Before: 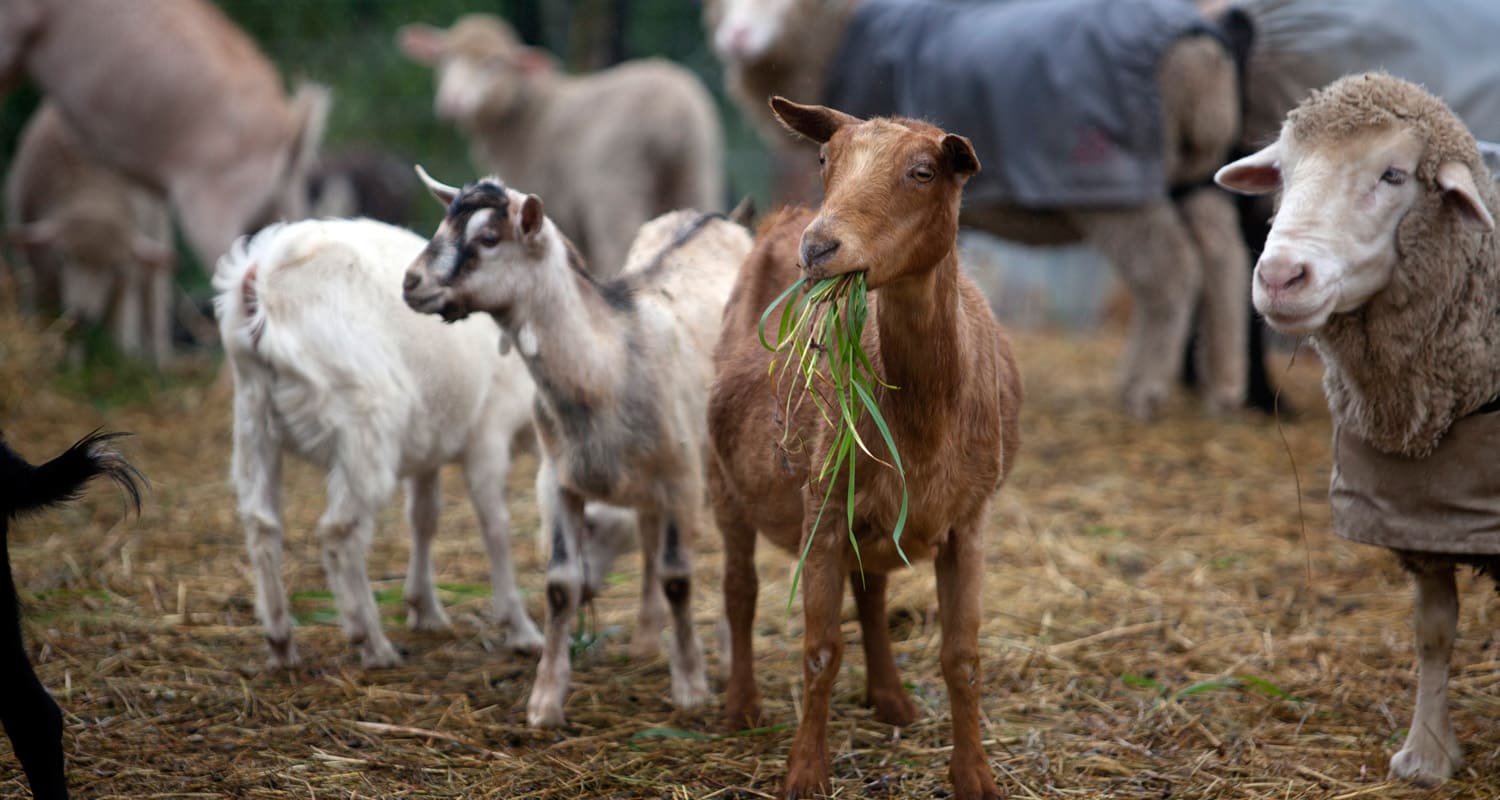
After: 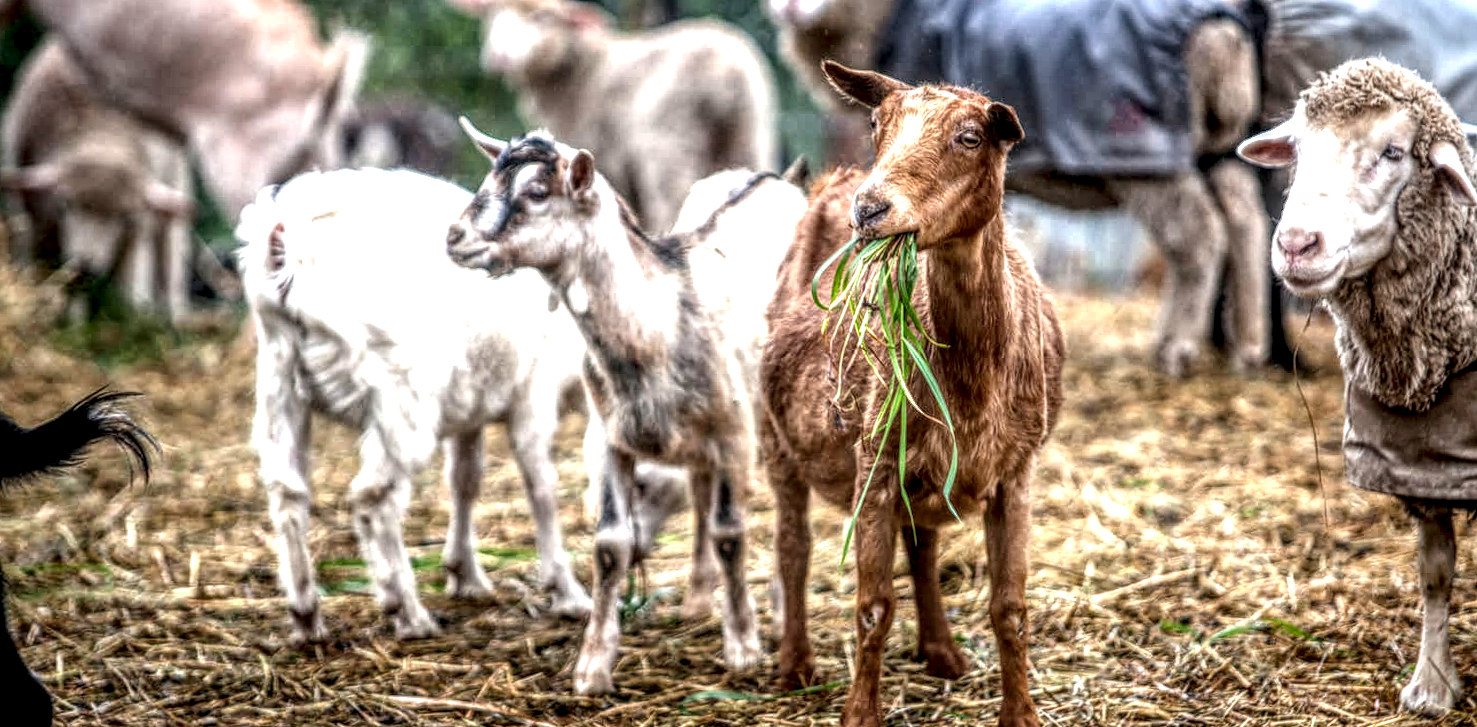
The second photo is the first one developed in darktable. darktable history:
local contrast: highlights 0%, shadows 0%, detail 300%, midtone range 0.3
rotate and perspective: rotation -0.013°, lens shift (vertical) -0.027, lens shift (horizontal) 0.178, crop left 0.016, crop right 0.989, crop top 0.082, crop bottom 0.918
exposure: black level correction 0, exposure 1.1 EV, compensate exposure bias true, compensate highlight preservation false
